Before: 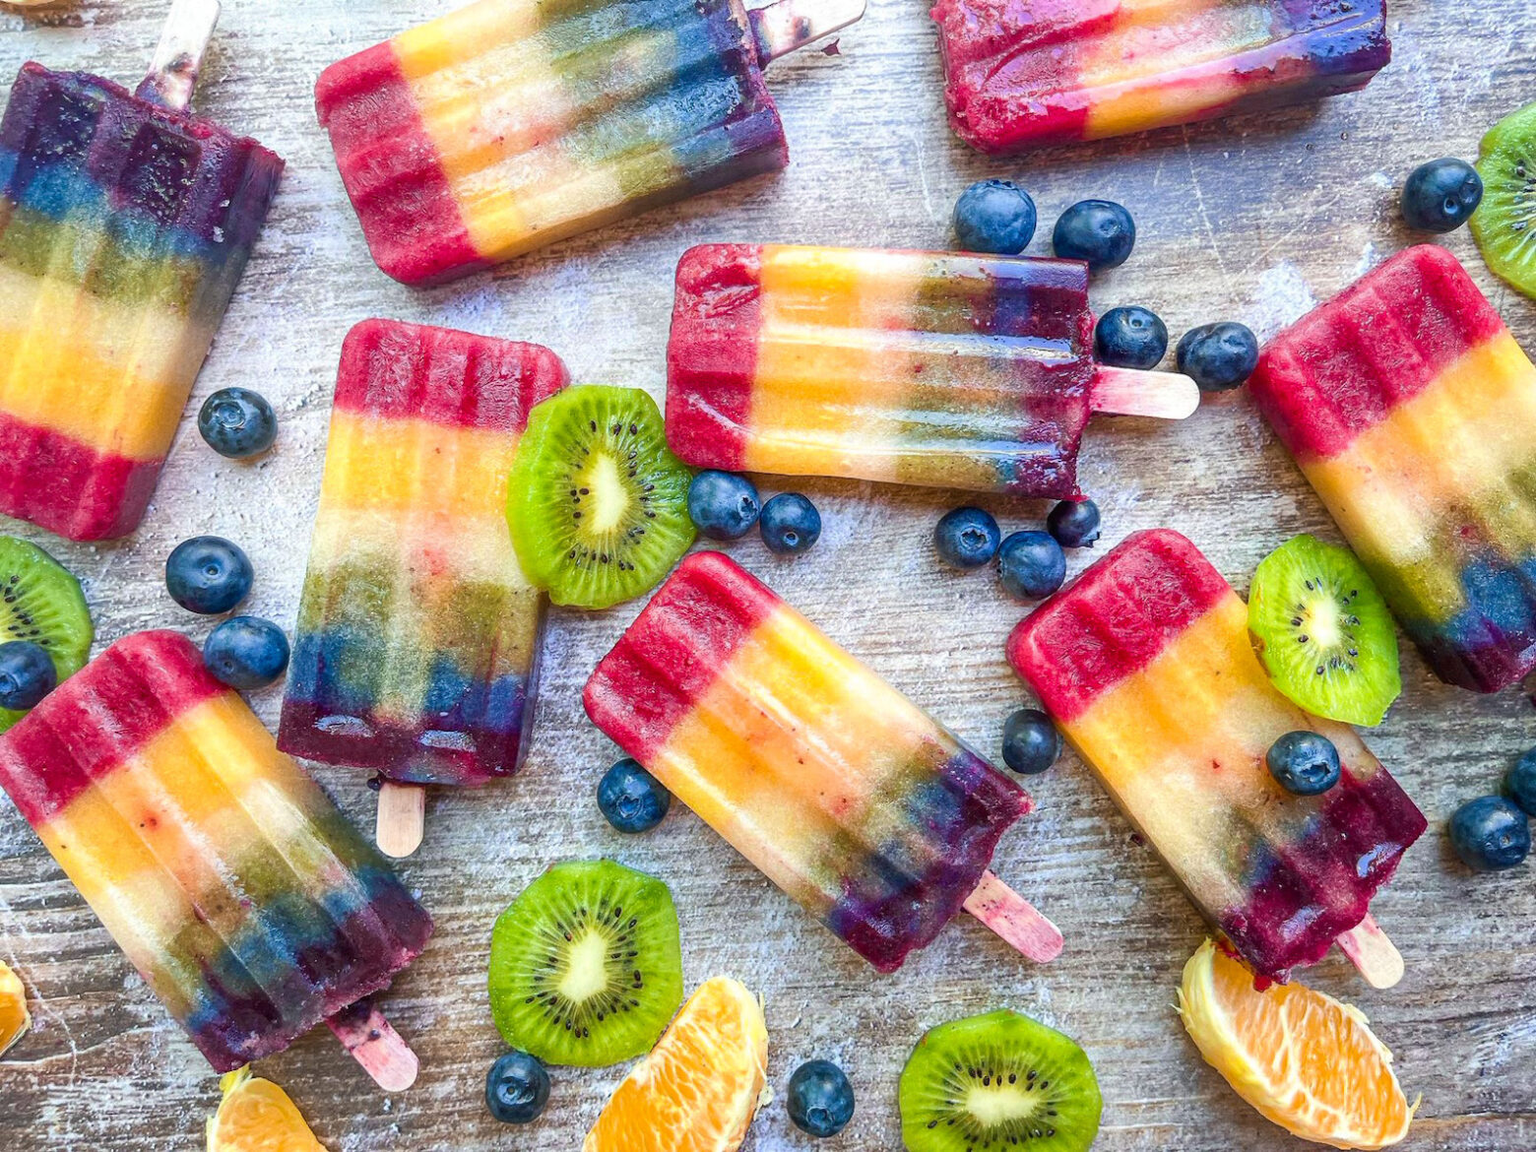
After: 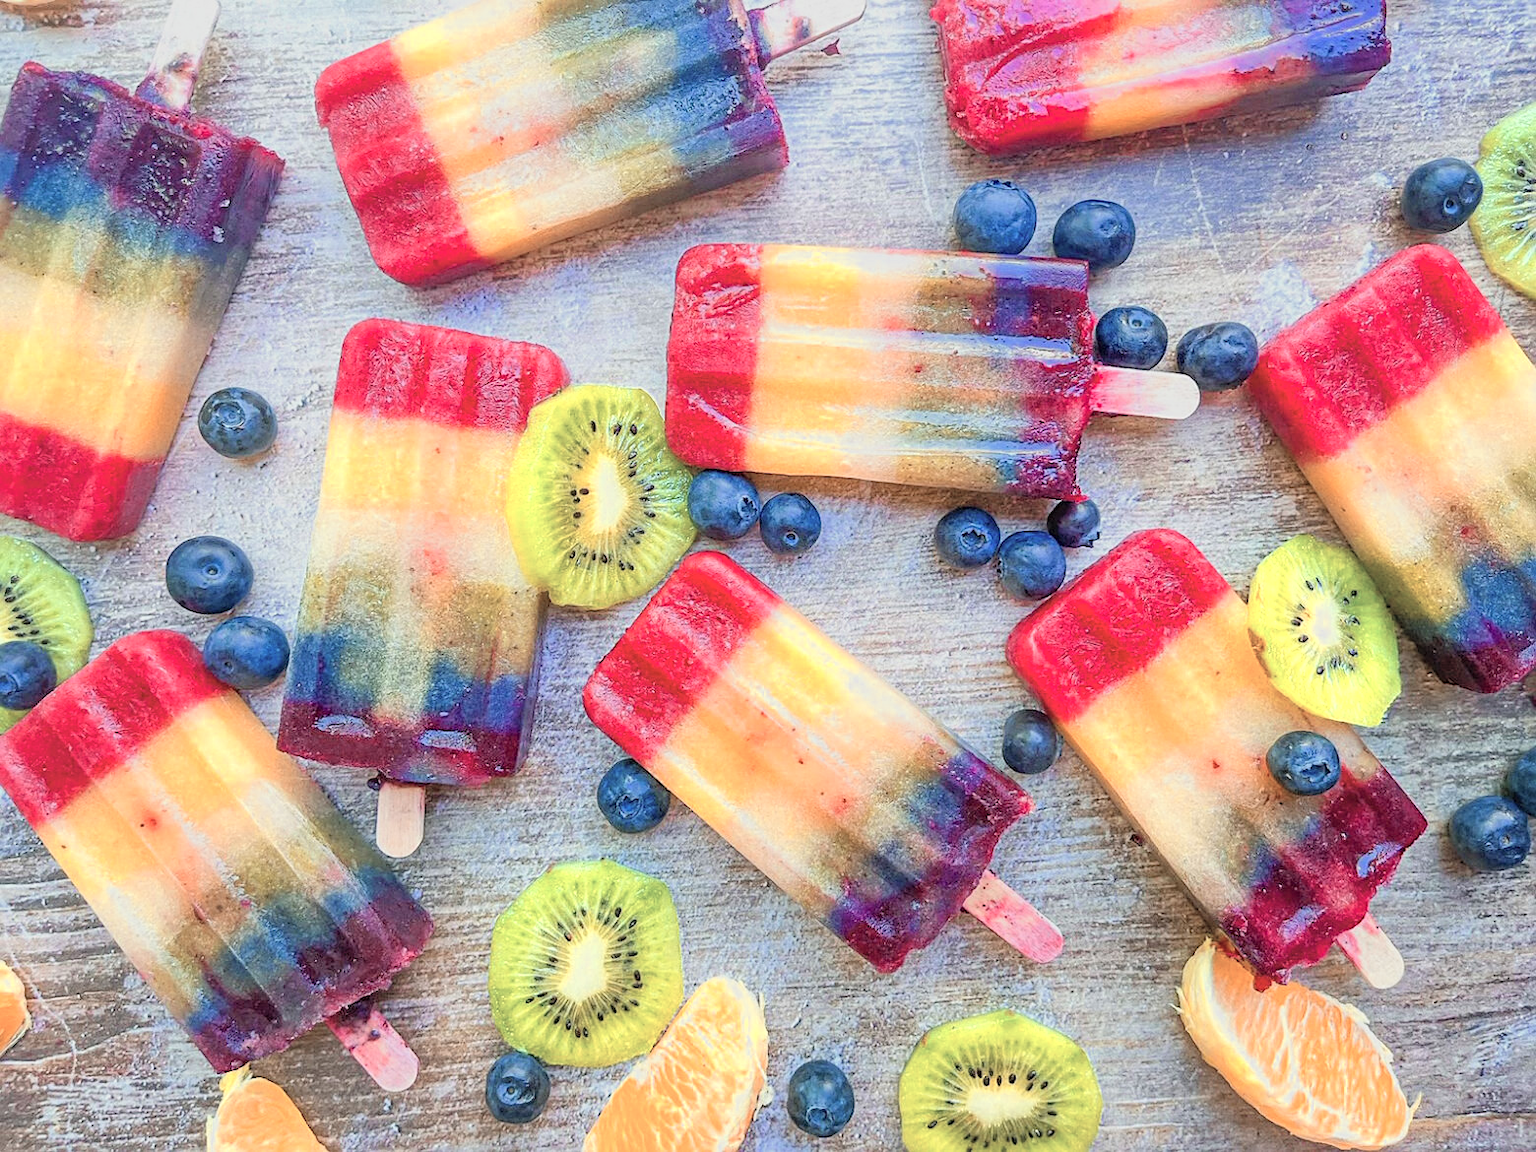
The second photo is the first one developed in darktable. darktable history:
color zones: curves: ch0 [(0, 0.473) (0.001, 0.473) (0.226, 0.548) (0.4, 0.589) (0.525, 0.54) (0.728, 0.403) (0.999, 0.473) (1, 0.473)]; ch1 [(0, 0.619) (0.001, 0.619) (0.234, 0.388) (0.4, 0.372) (0.528, 0.422) (0.732, 0.53) (0.999, 0.619) (1, 0.619)]; ch2 [(0, 0.547) (0.001, 0.547) (0.226, 0.45) (0.4, 0.525) (0.525, 0.585) (0.8, 0.511) (0.999, 0.547) (1, 0.547)]
sharpen: on, module defaults
global tonemap: drago (0.7, 100)
